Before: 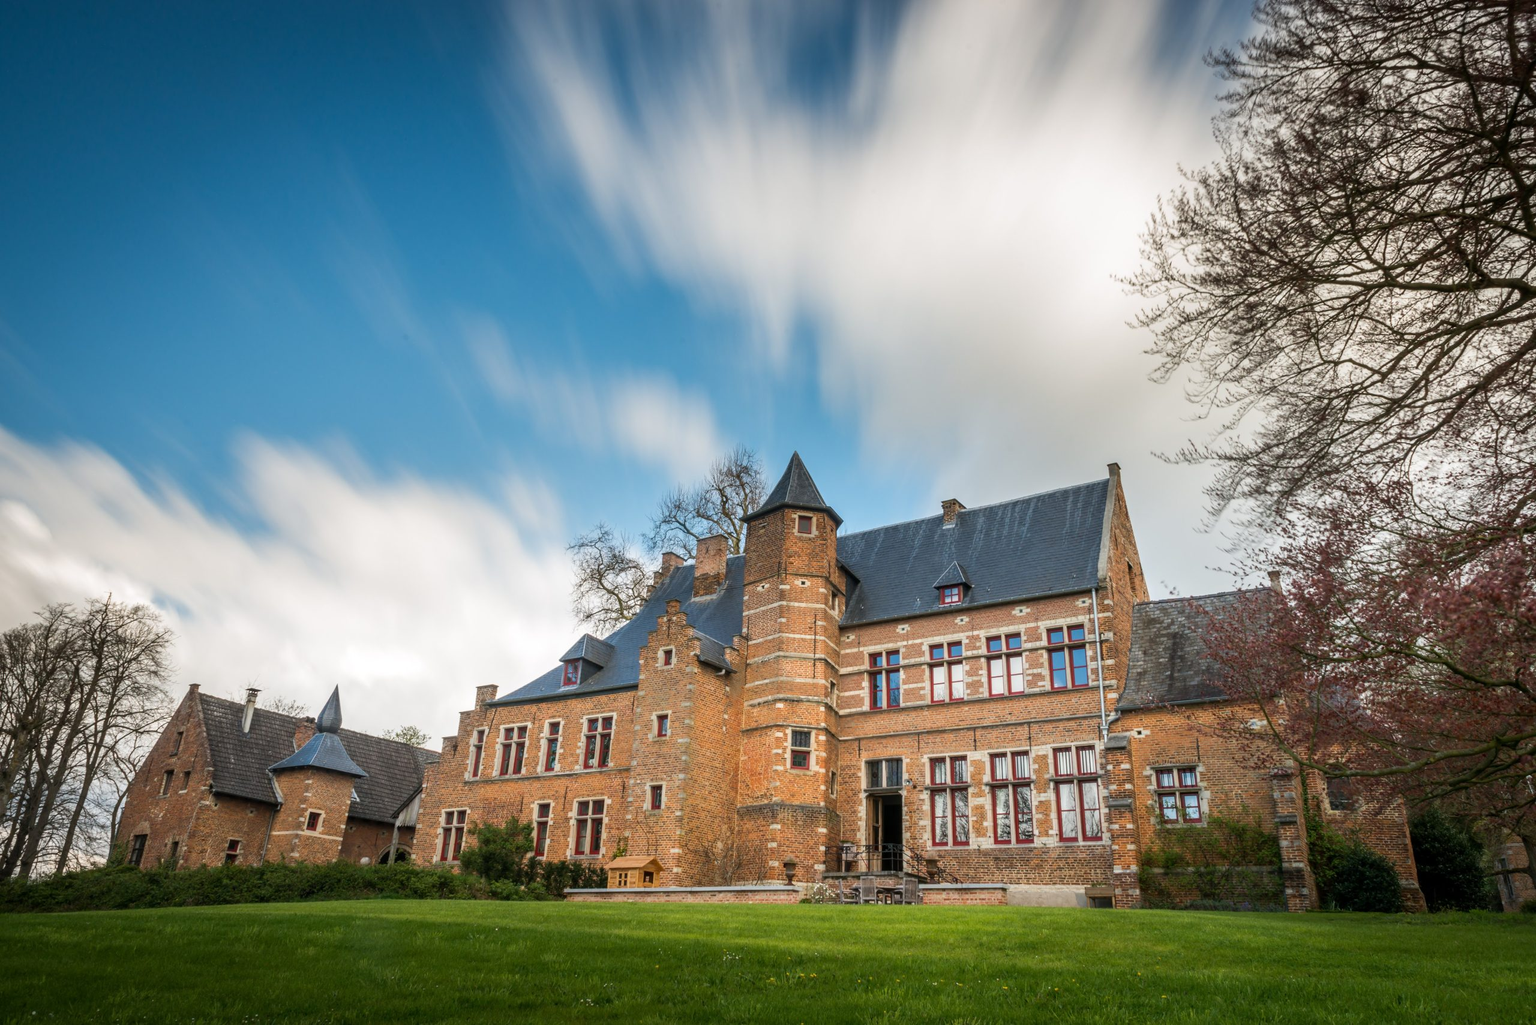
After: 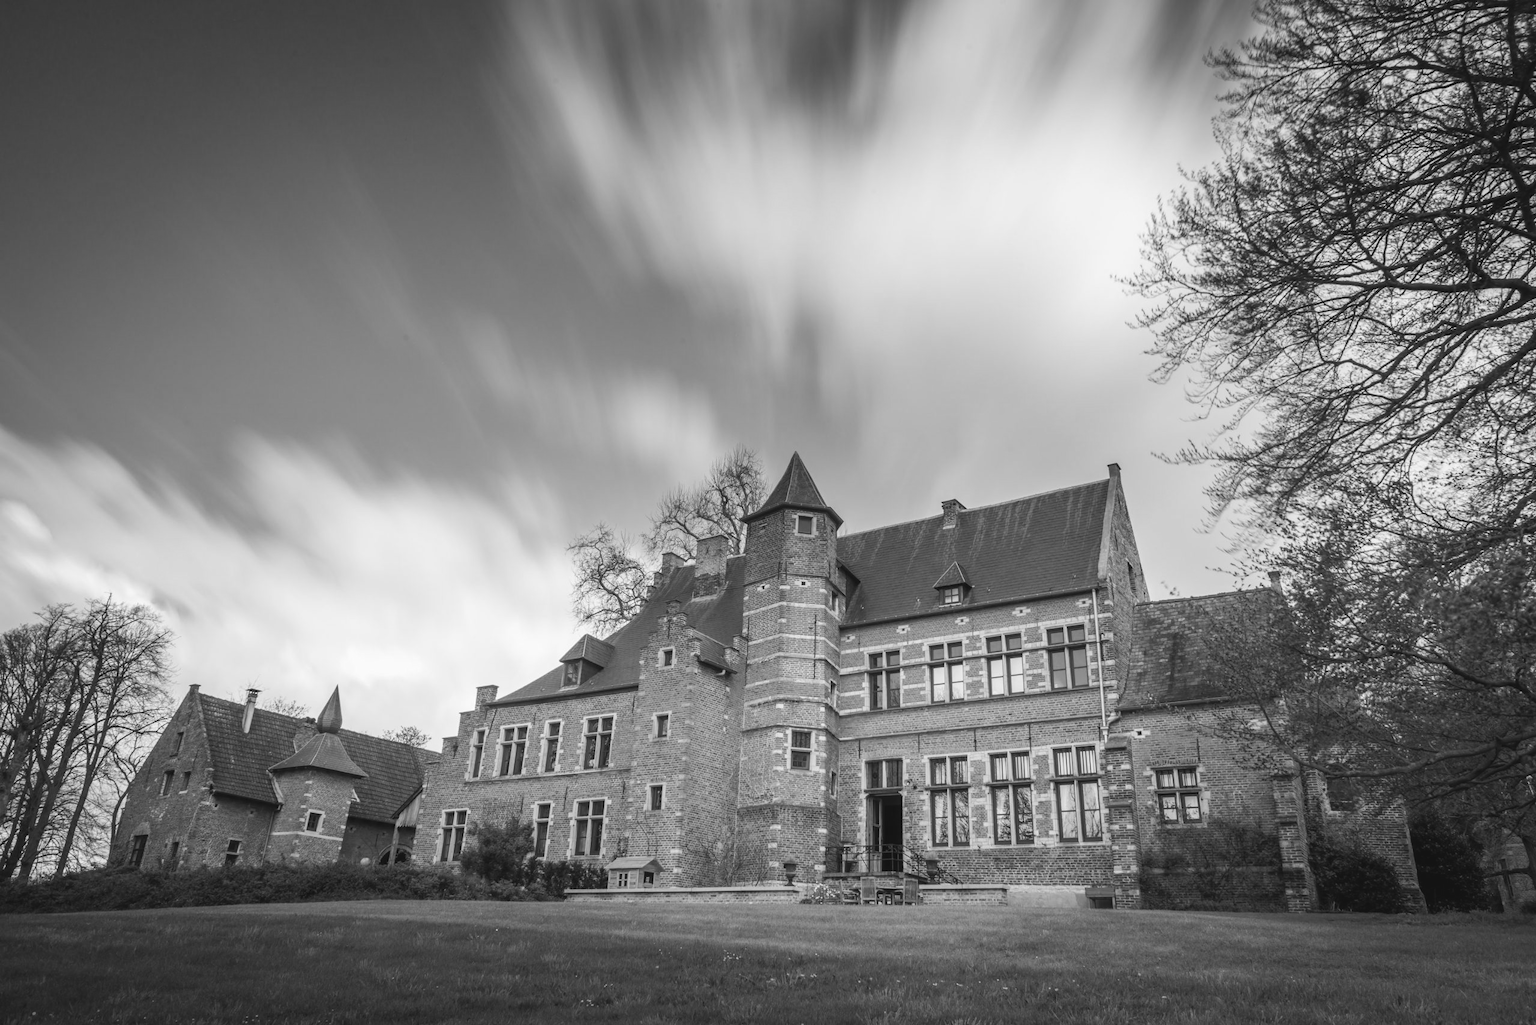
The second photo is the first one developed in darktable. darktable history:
color balance rgb: shadows lift › chroma 3%, shadows lift › hue 280.8°, power › hue 330°, highlights gain › chroma 3%, highlights gain › hue 75.6°, global offset › luminance 0.7%, perceptual saturation grading › global saturation 20%, perceptual saturation grading › highlights -25%, perceptual saturation grading › shadows 50%, global vibrance 20.33%
monochrome: a 32, b 64, size 2.3
